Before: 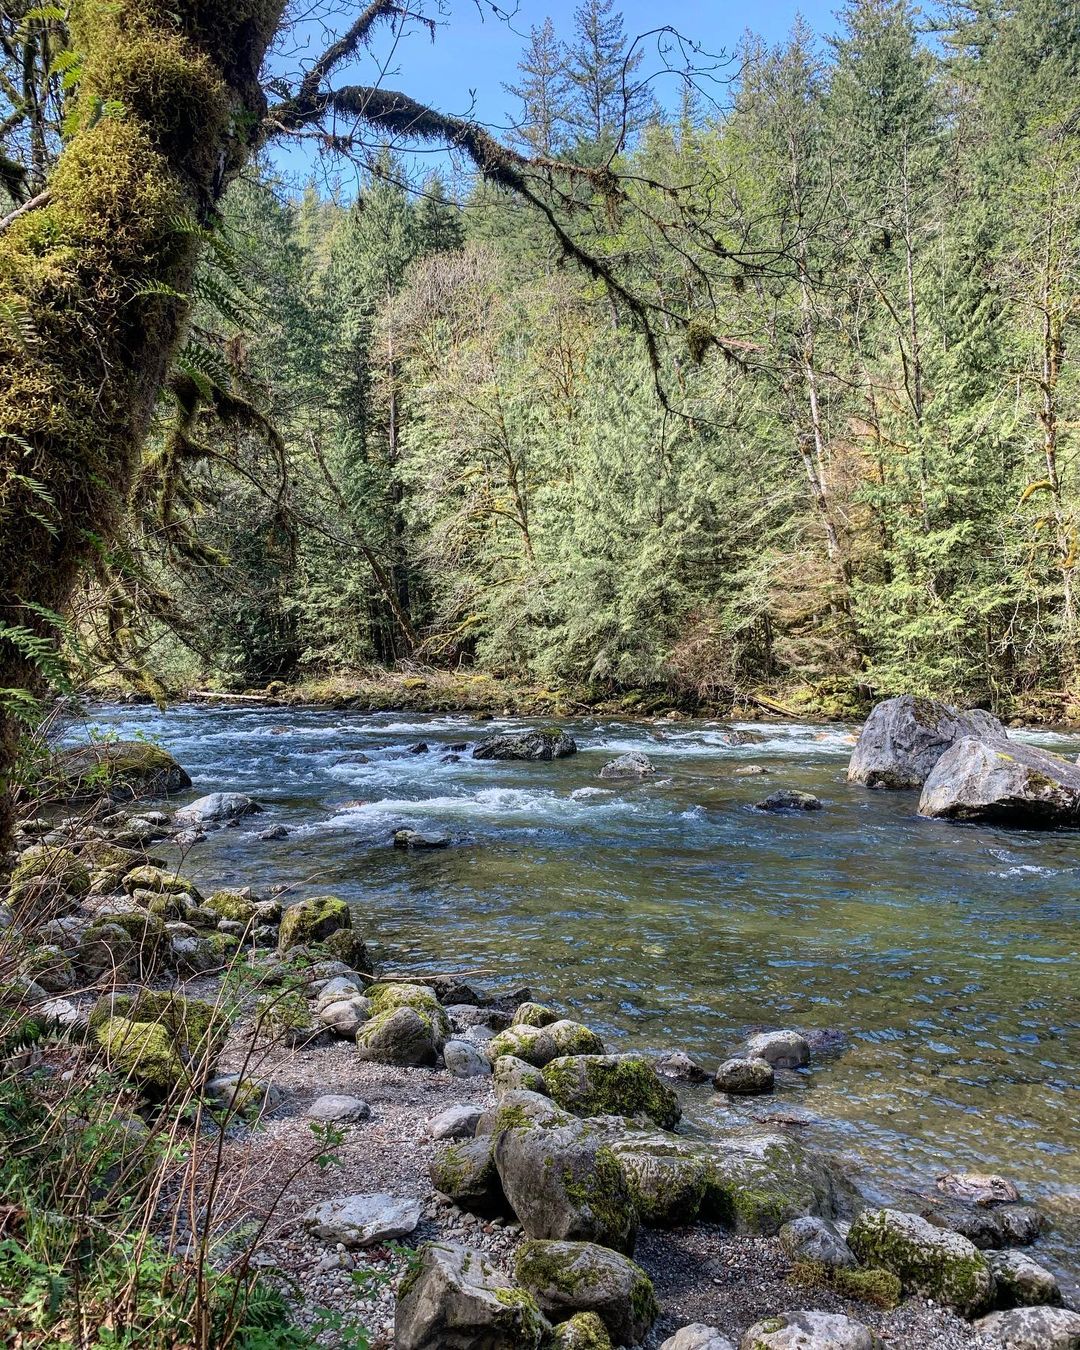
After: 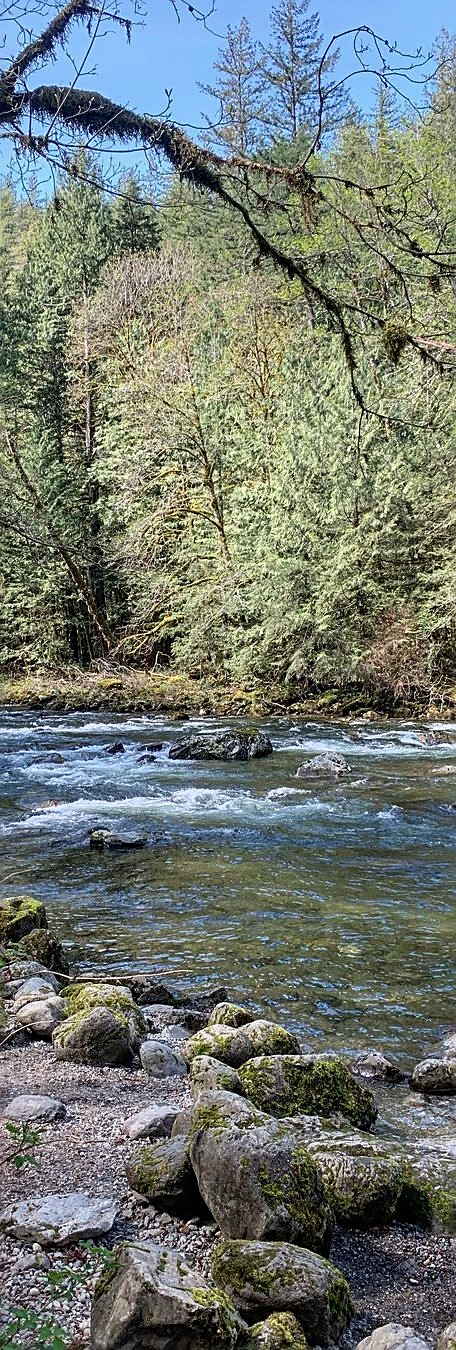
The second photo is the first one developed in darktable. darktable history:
sharpen: on, module defaults
crop: left 28.187%, right 29.553%
contrast brightness saturation: contrast 0.014, saturation -0.053
